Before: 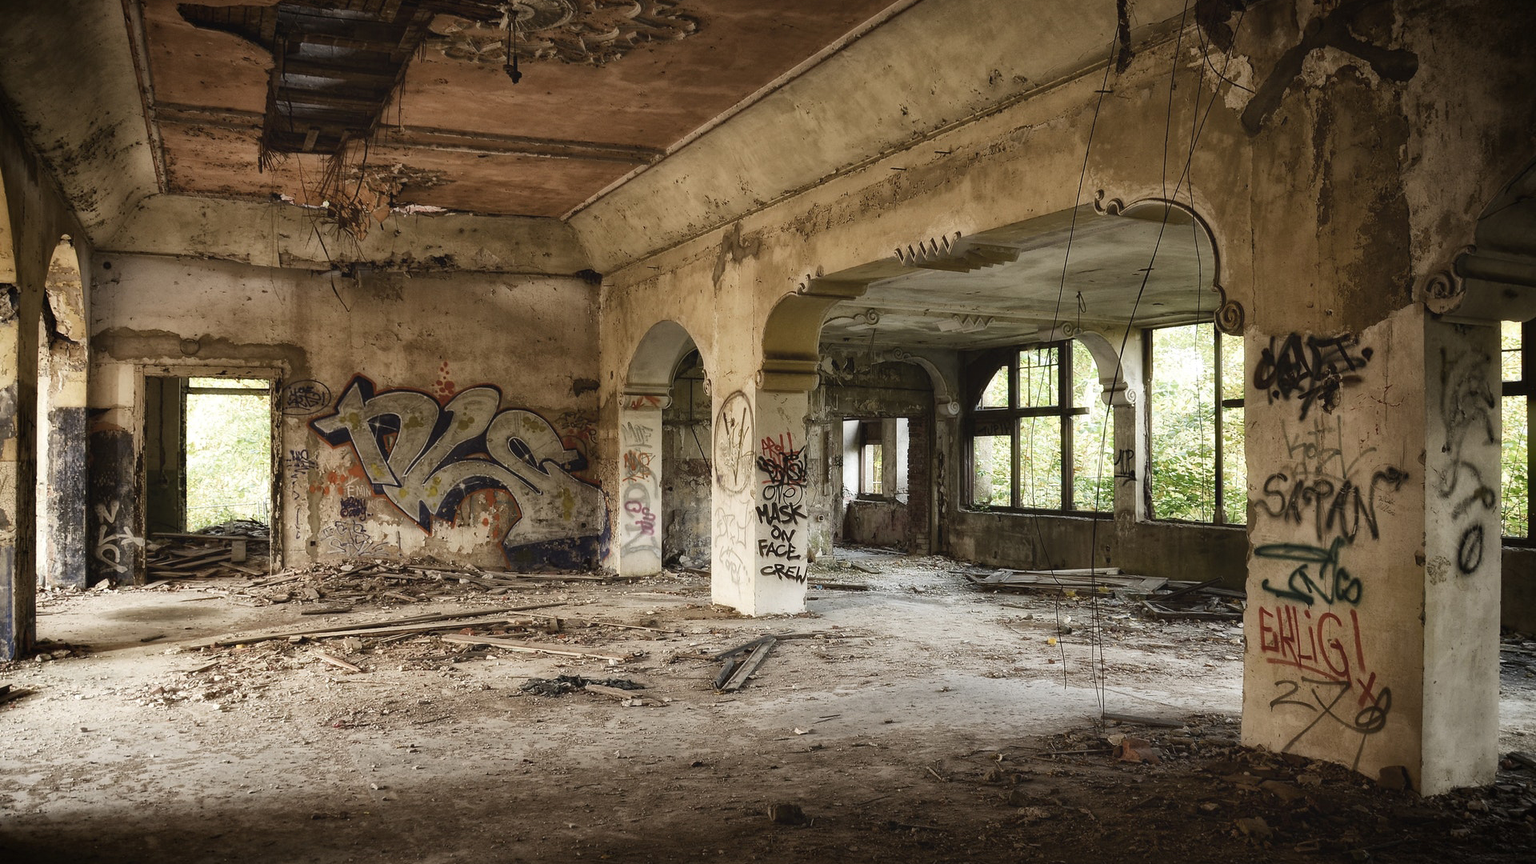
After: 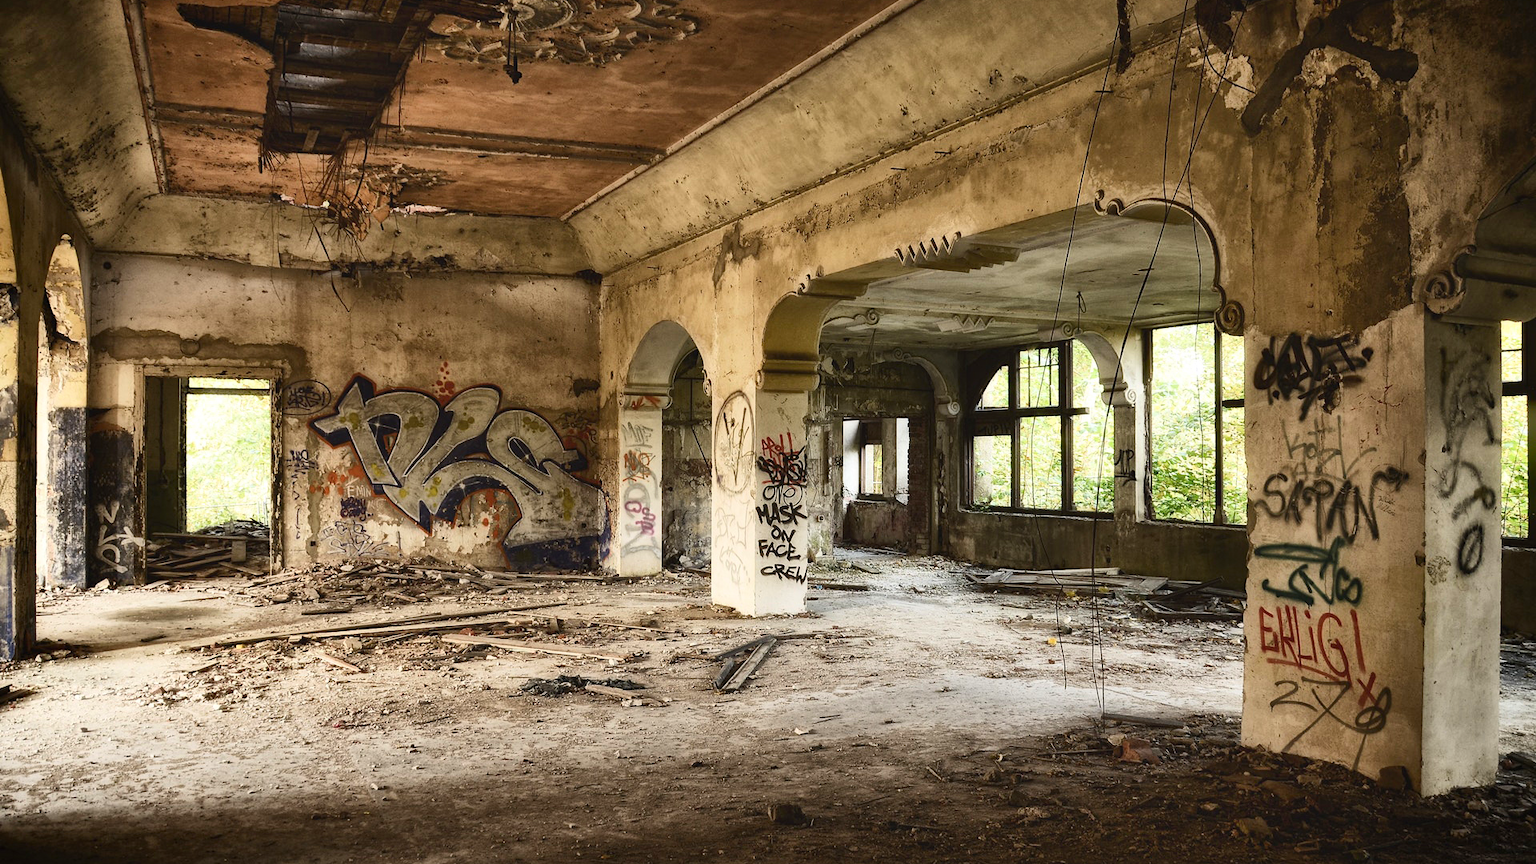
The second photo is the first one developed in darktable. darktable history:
shadows and highlights: highlights color adjustment 0.332%, soften with gaussian
contrast brightness saturation: contrast 0.234, brightness 0.101, saturation 0.286
